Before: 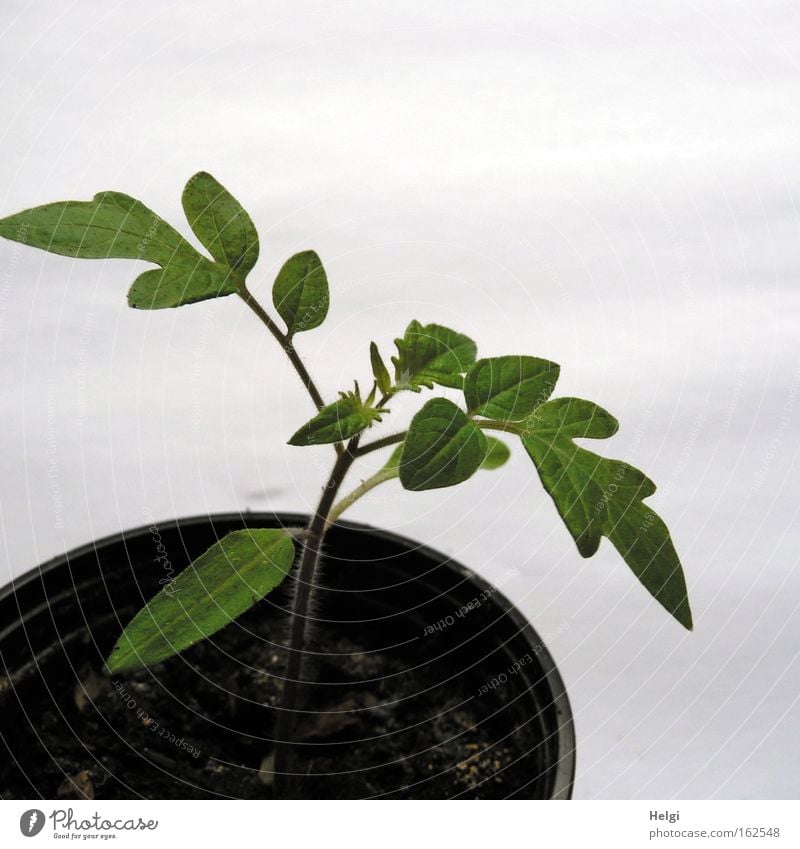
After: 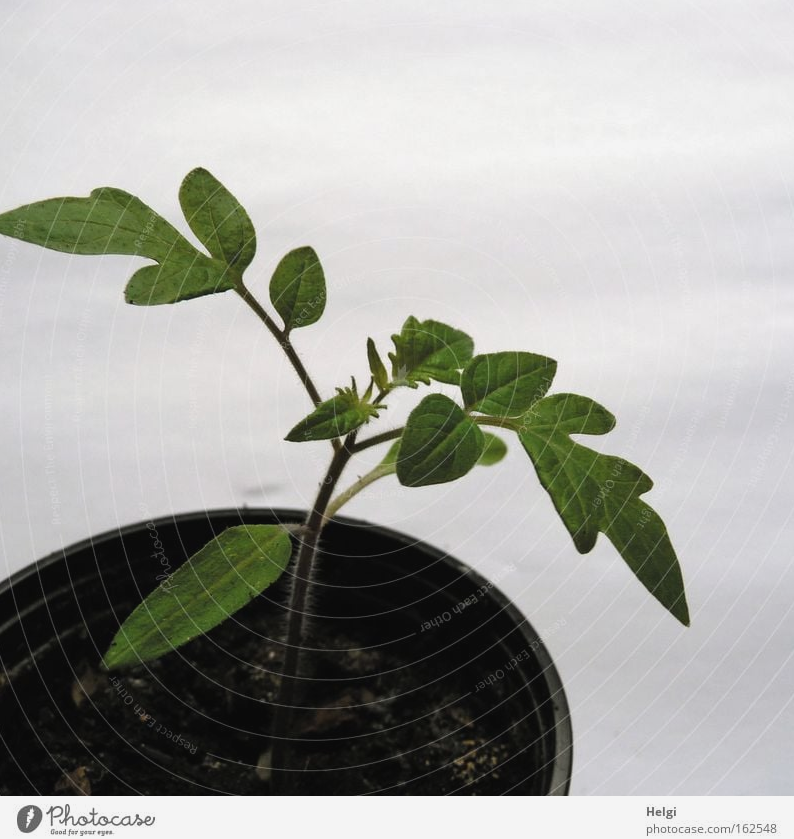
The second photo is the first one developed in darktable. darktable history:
contrast brightness saturation: contrast -0.07, brightness -0.043, saturation -0.114
crop: left 0.433%, top 0.58%, right 0.206%, bottom 0.597%
